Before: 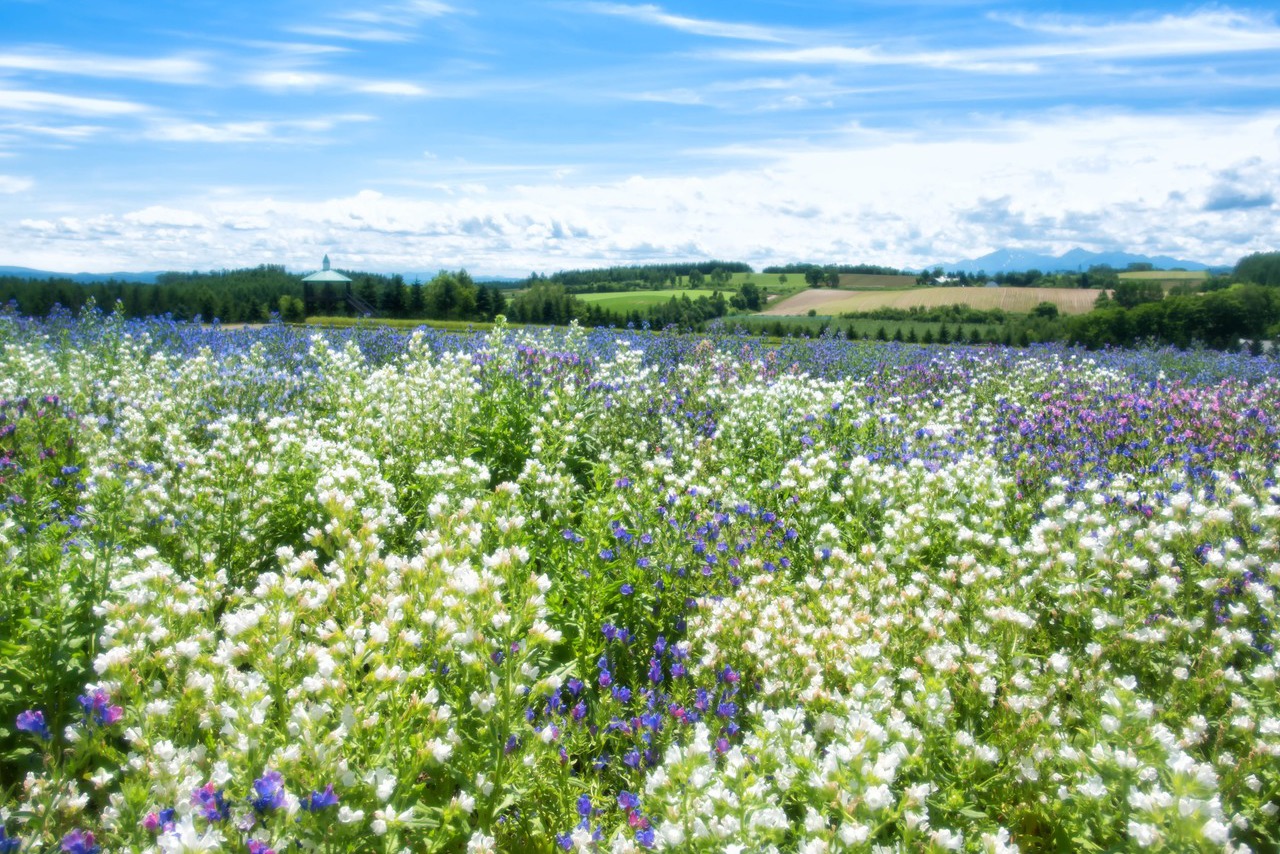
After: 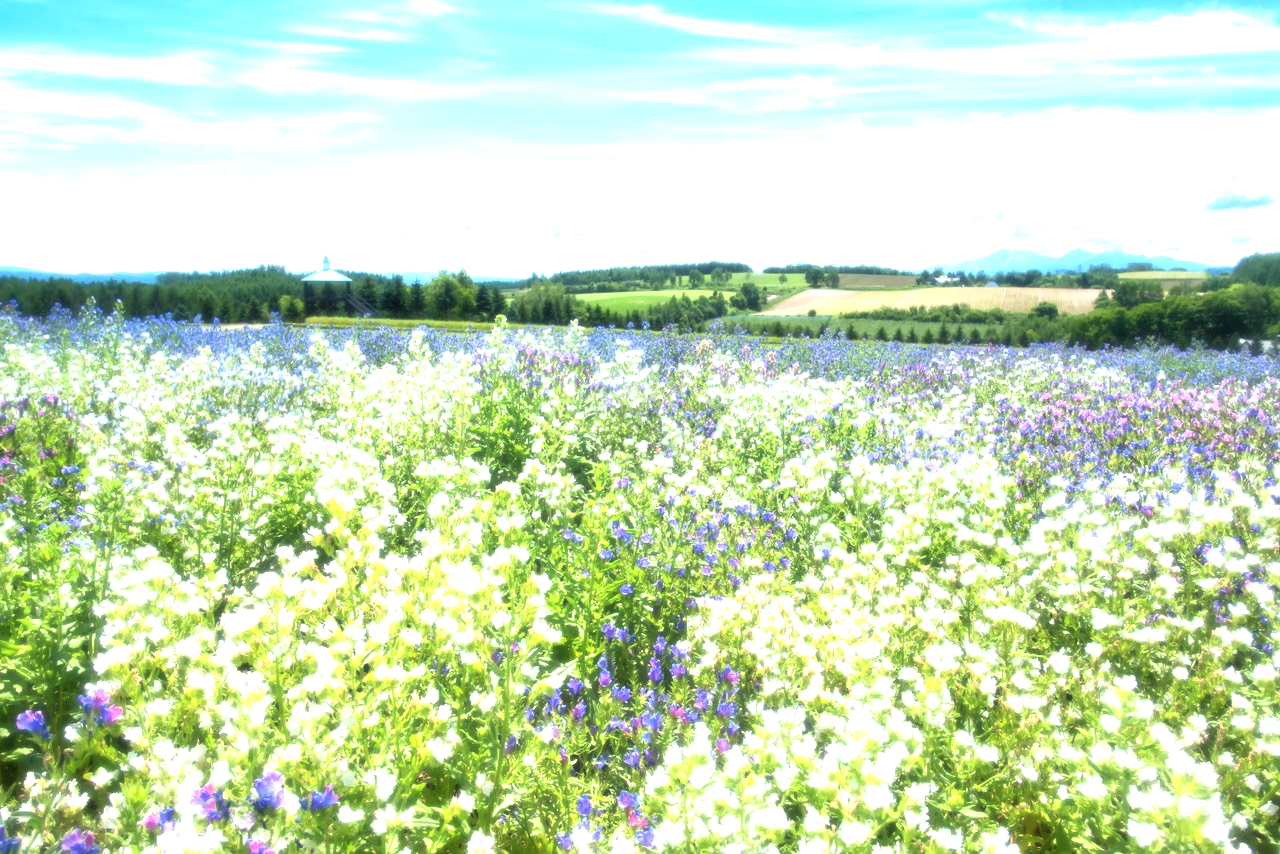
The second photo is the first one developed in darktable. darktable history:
exposure: black level correction 0.001, exposure 1.129 EV, compensate exposure bias true, compensate highlight preservation false
haze removal: strength -0.09, adaptive false
